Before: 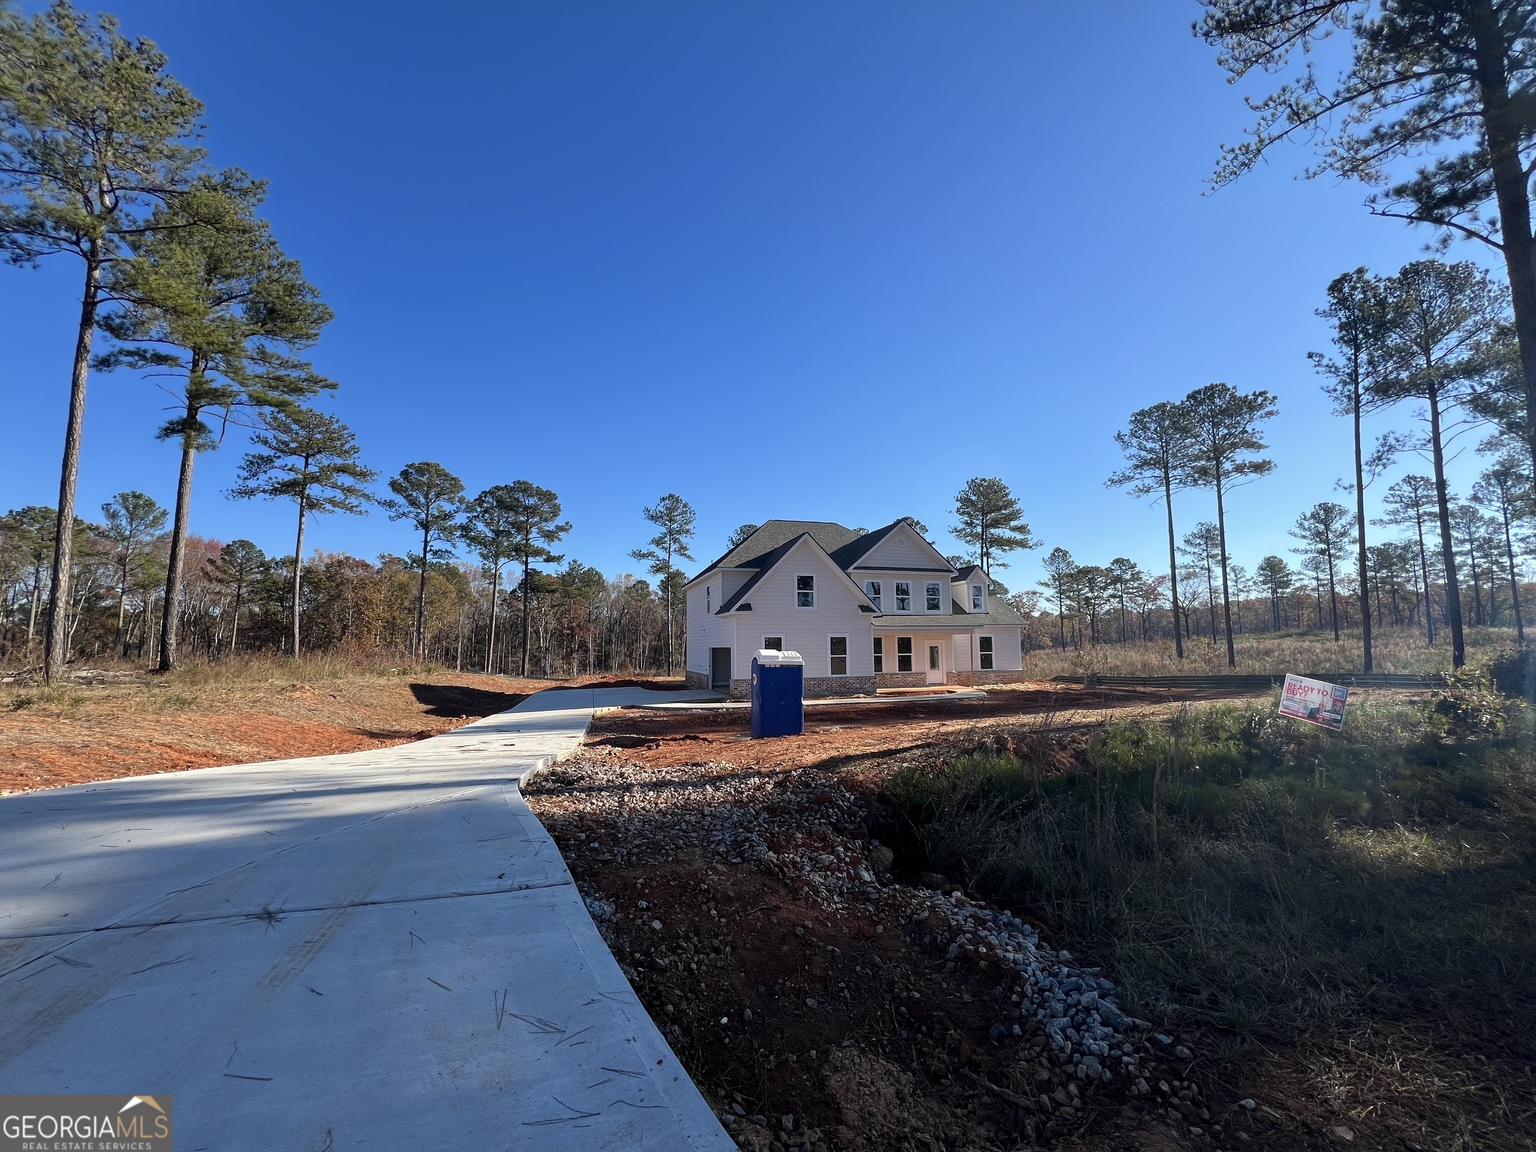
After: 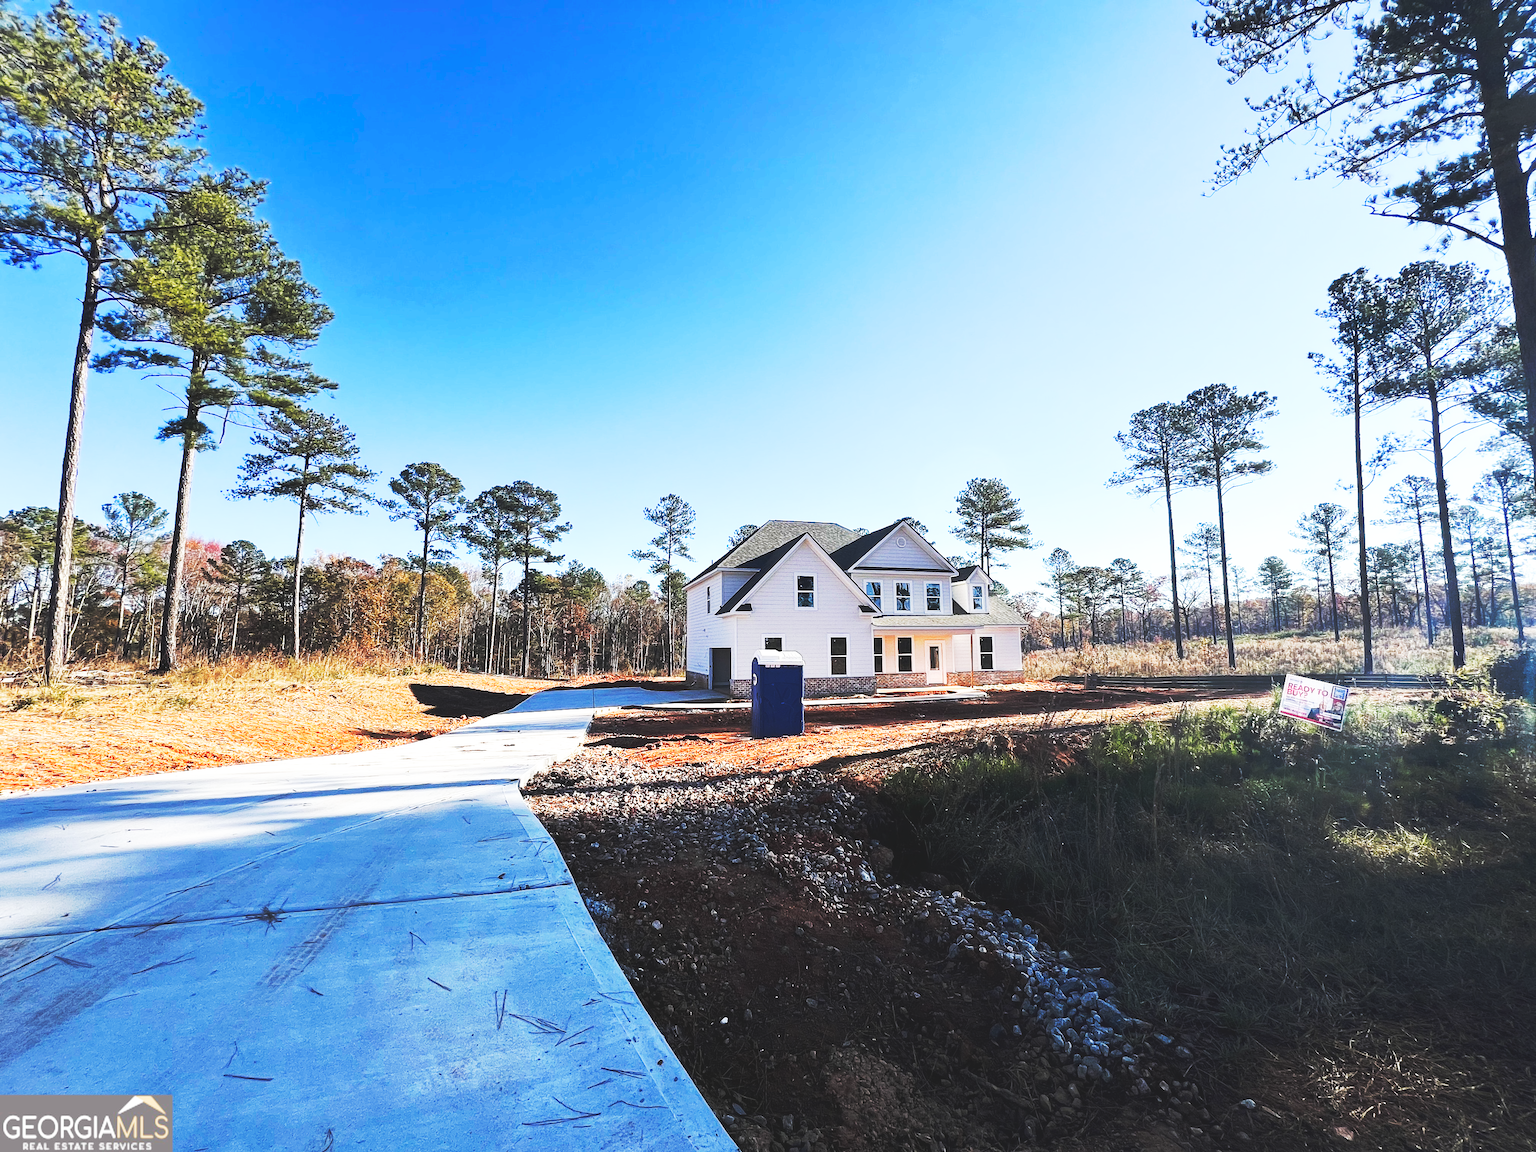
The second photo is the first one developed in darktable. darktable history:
white balance: red 1, blue 1
base curve: curves: ch0 [(0, 0.015) (0.085, 0.116) (0.134, 0.298) (0.19, 0.545) (0.296, 0.764) (0.599, 0.982) (1, 1)], preserve colors none
tone curve: curves: ch0 [(0, 0) (0.004, 0.002) (0.02, 0.013) (0.218, 0.218) (0.664, 0.718) (0.832, 0.873) (1, 1)], preserve colors none
shadows and highlights: radius 331.84, shadows 53.55, highlights -100, compress 94.63%, highlights color adjustment 73.23%, soften with gaussian
